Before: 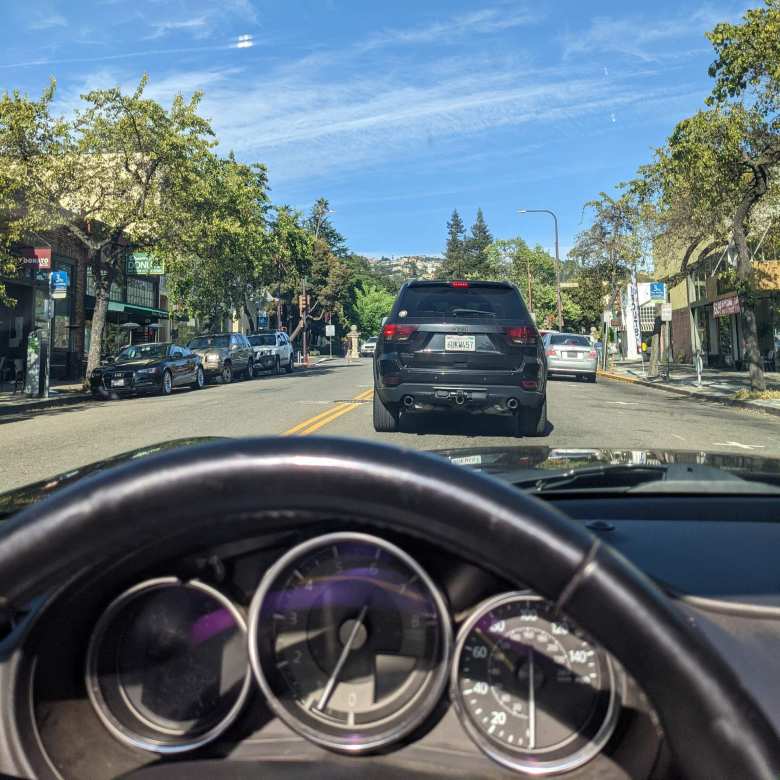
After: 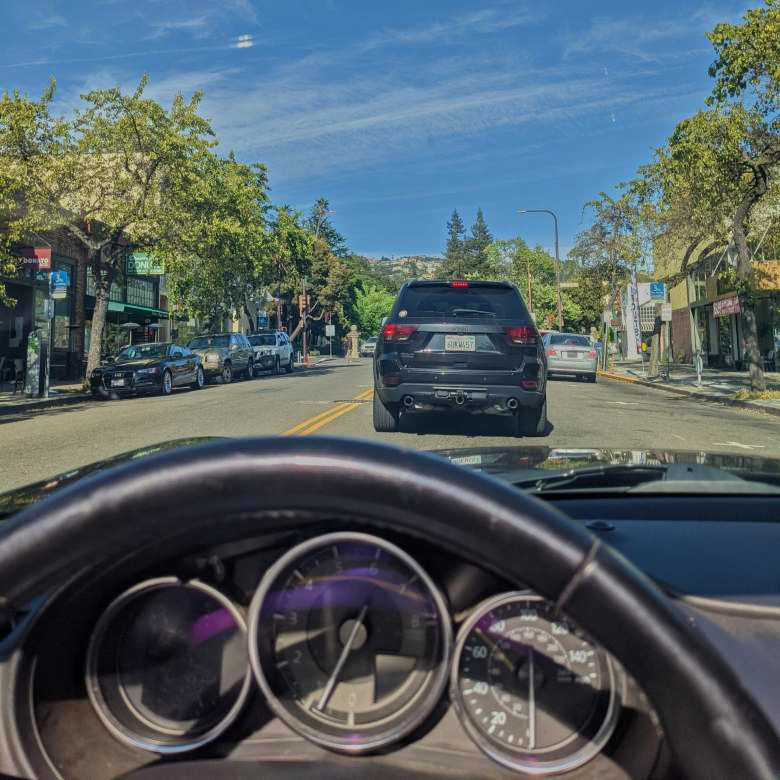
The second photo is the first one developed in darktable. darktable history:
tone equalizer: -8 EV -0.002 EV, -7 EV 0.005 EV, -6 EV -0.008 EV, -5 EV 0.007 EV, -4 EV -0.042 EV, -3 EV -0.233 EV, -2 EV -0.662 EV, -1 EV -0.983 EV, +0 EV -0.969 EV, smoothing diameter 2%, edges refinement/feathering 20, mask exposure compensation -1.57 EV, filter diffusion 5
velvia: on, module defaults
